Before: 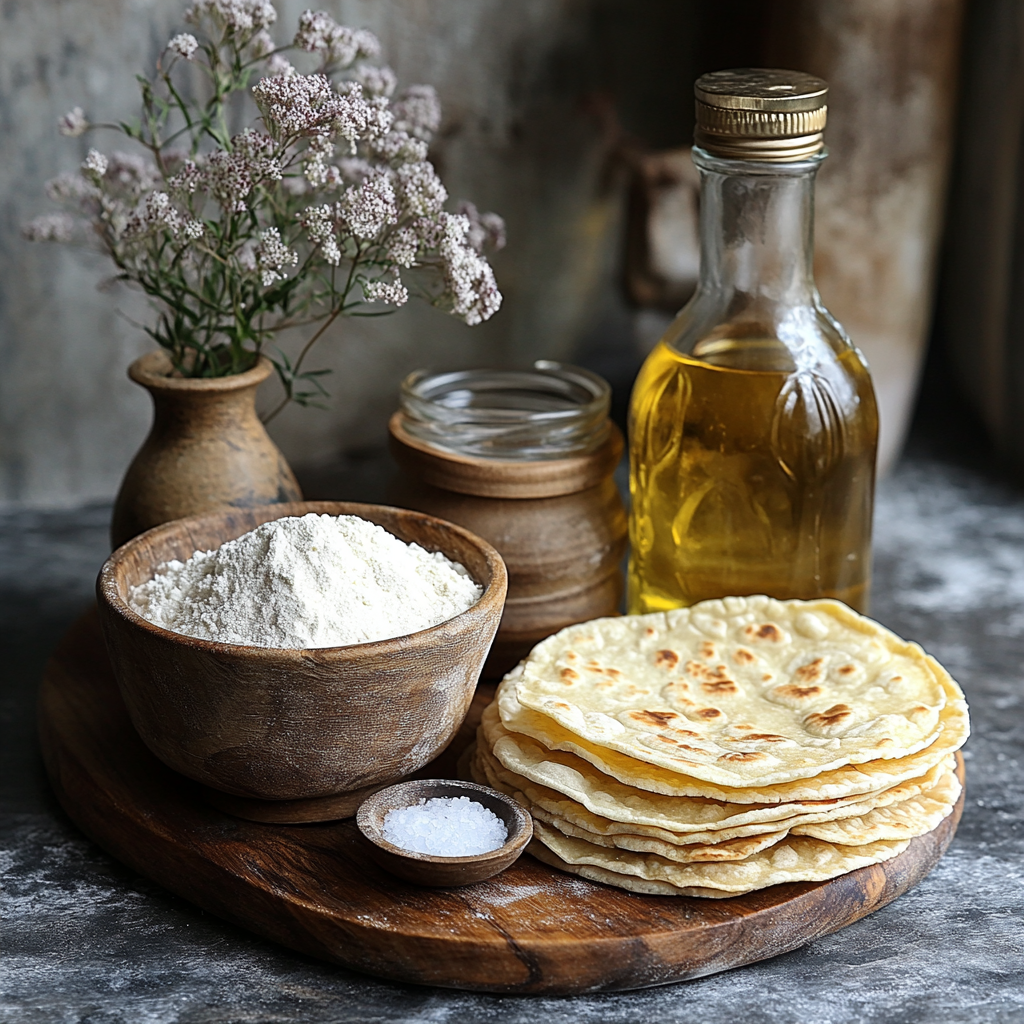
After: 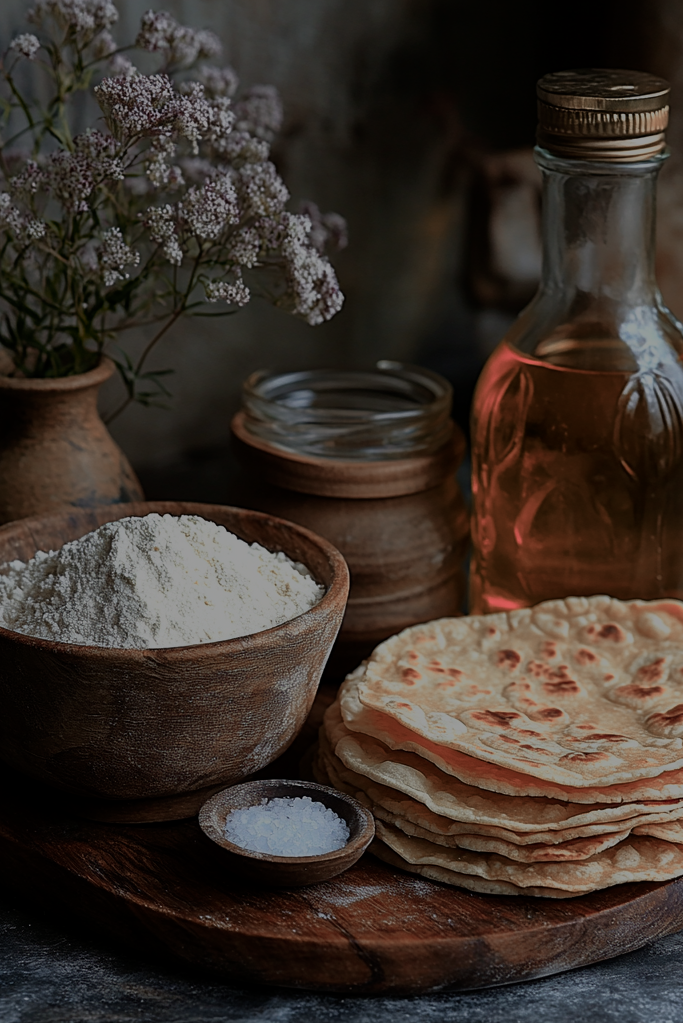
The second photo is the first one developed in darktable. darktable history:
color zones: curves: ch2 [(0, 0.488) (0.143, 0.417) (0.286, 0.212) (0.429, 0.179) (0.571, 0.154) (0.714, 0.415) (0.857, 0.495) (1, 0.488)]
crop and rotate: left 15.521%, right 17.724%
velvia: on, module defaults
tone equalizer: -8 EV -1.97 EV, -7 EV -1.98 EV, -6 EV -1.97 EV, -5 EV -2 EV, -4 EV -1.98 EV, -3 EV -1.99 EV, -2 EV -1.97 EV, -1 EV -1.6 EV, +0 EV -1.99 EV, edges refinement/feathering 500, mask exposure compensation -1.57 EV, preserve details no
exposure: black level correction 0.001, compensate highlight preservation false
